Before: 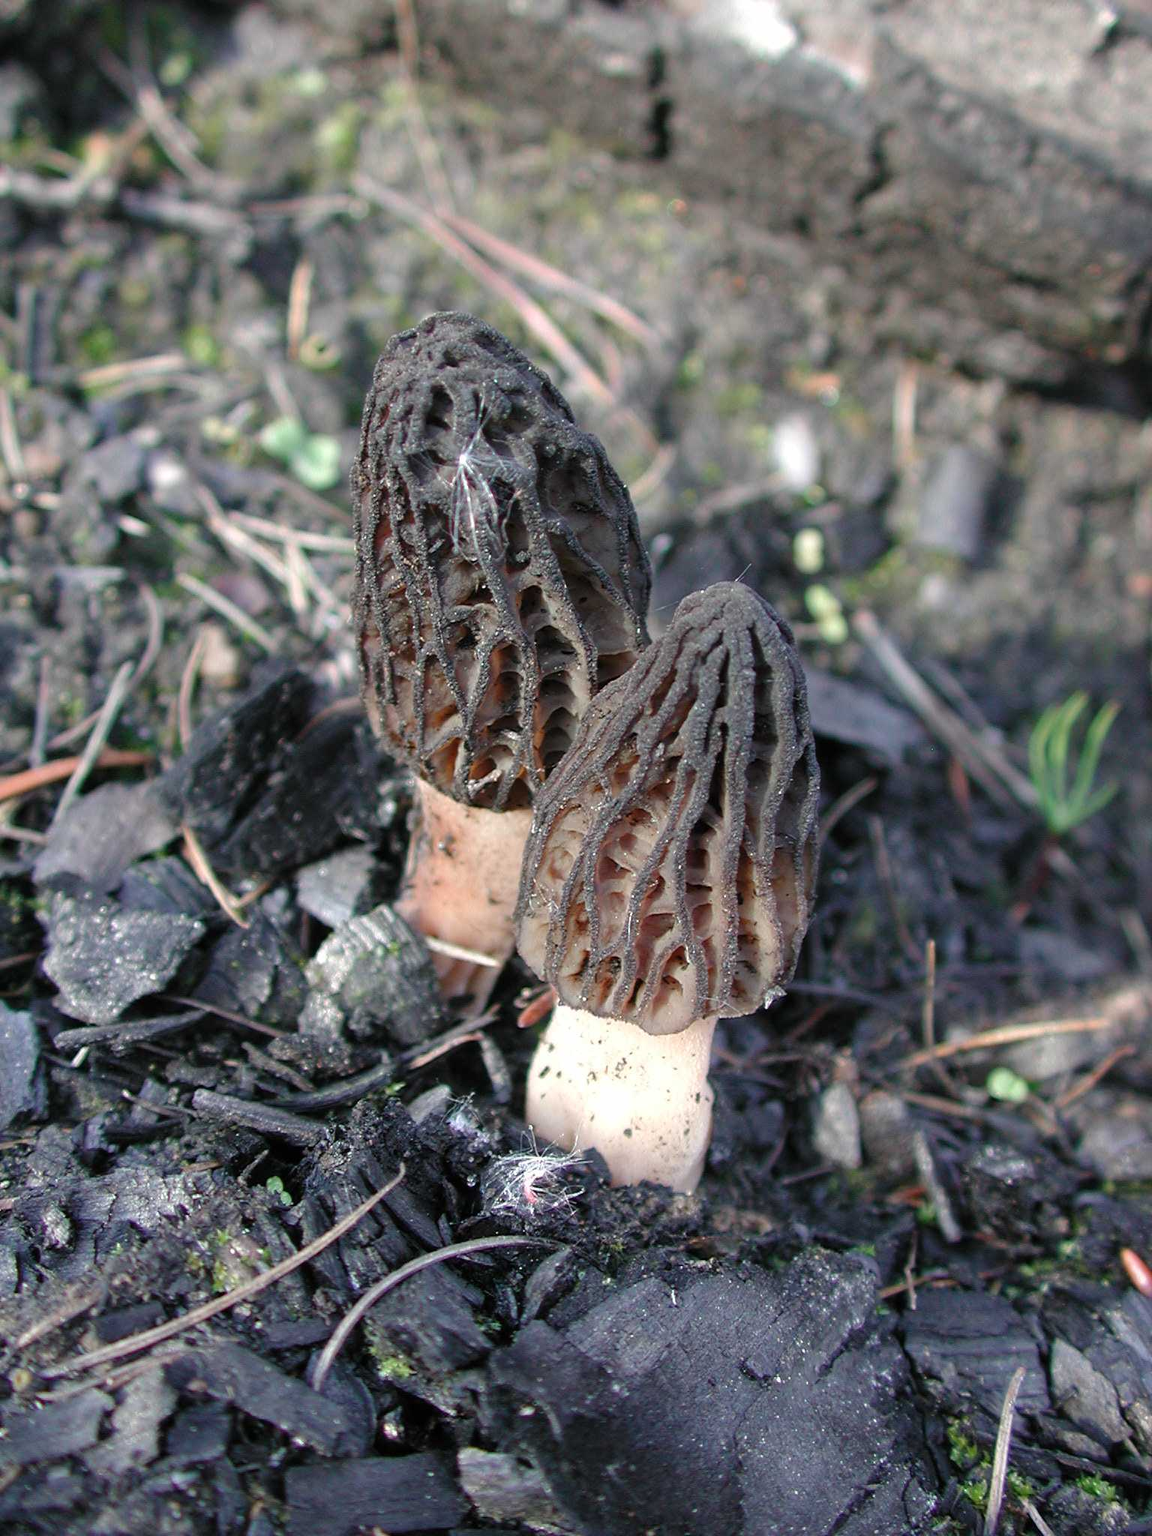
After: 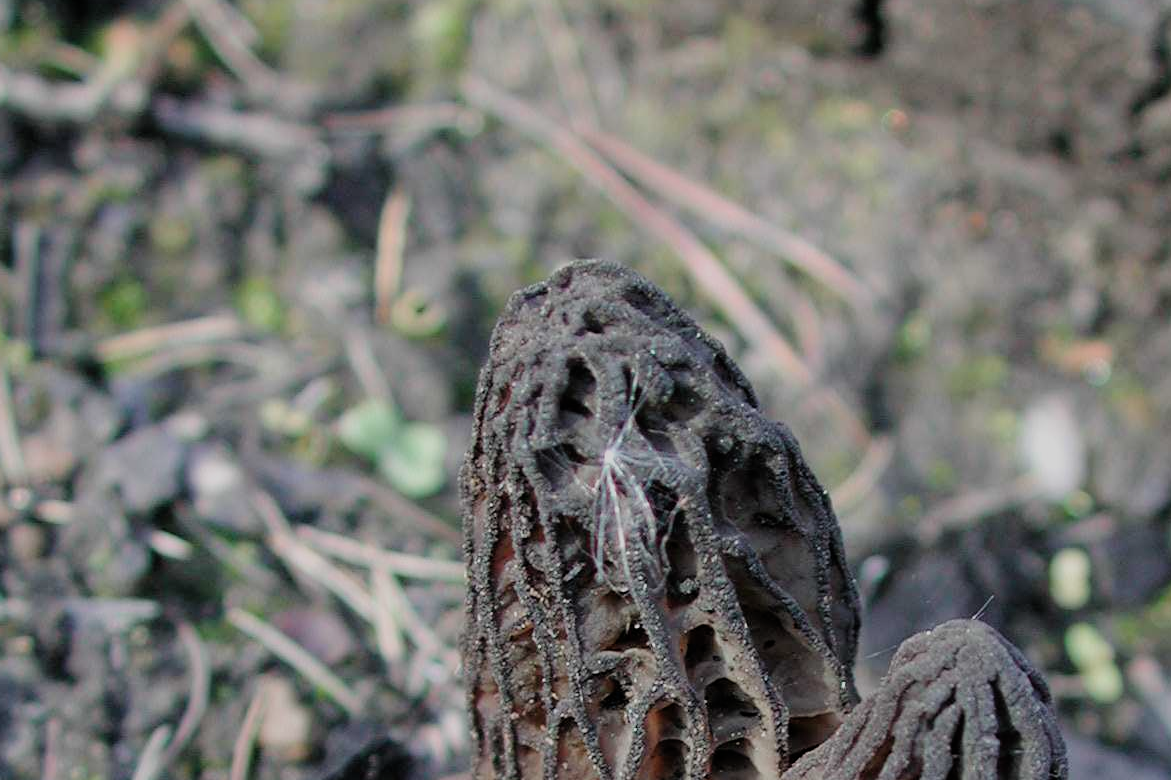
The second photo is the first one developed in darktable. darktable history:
filmic rgb: black relative exposure -7.65 EV, white relative exposure 4.56 EV, hardness 3.61
crop: left 0.579%, top 7.627%, right 23.167%, bottom 54.275%
